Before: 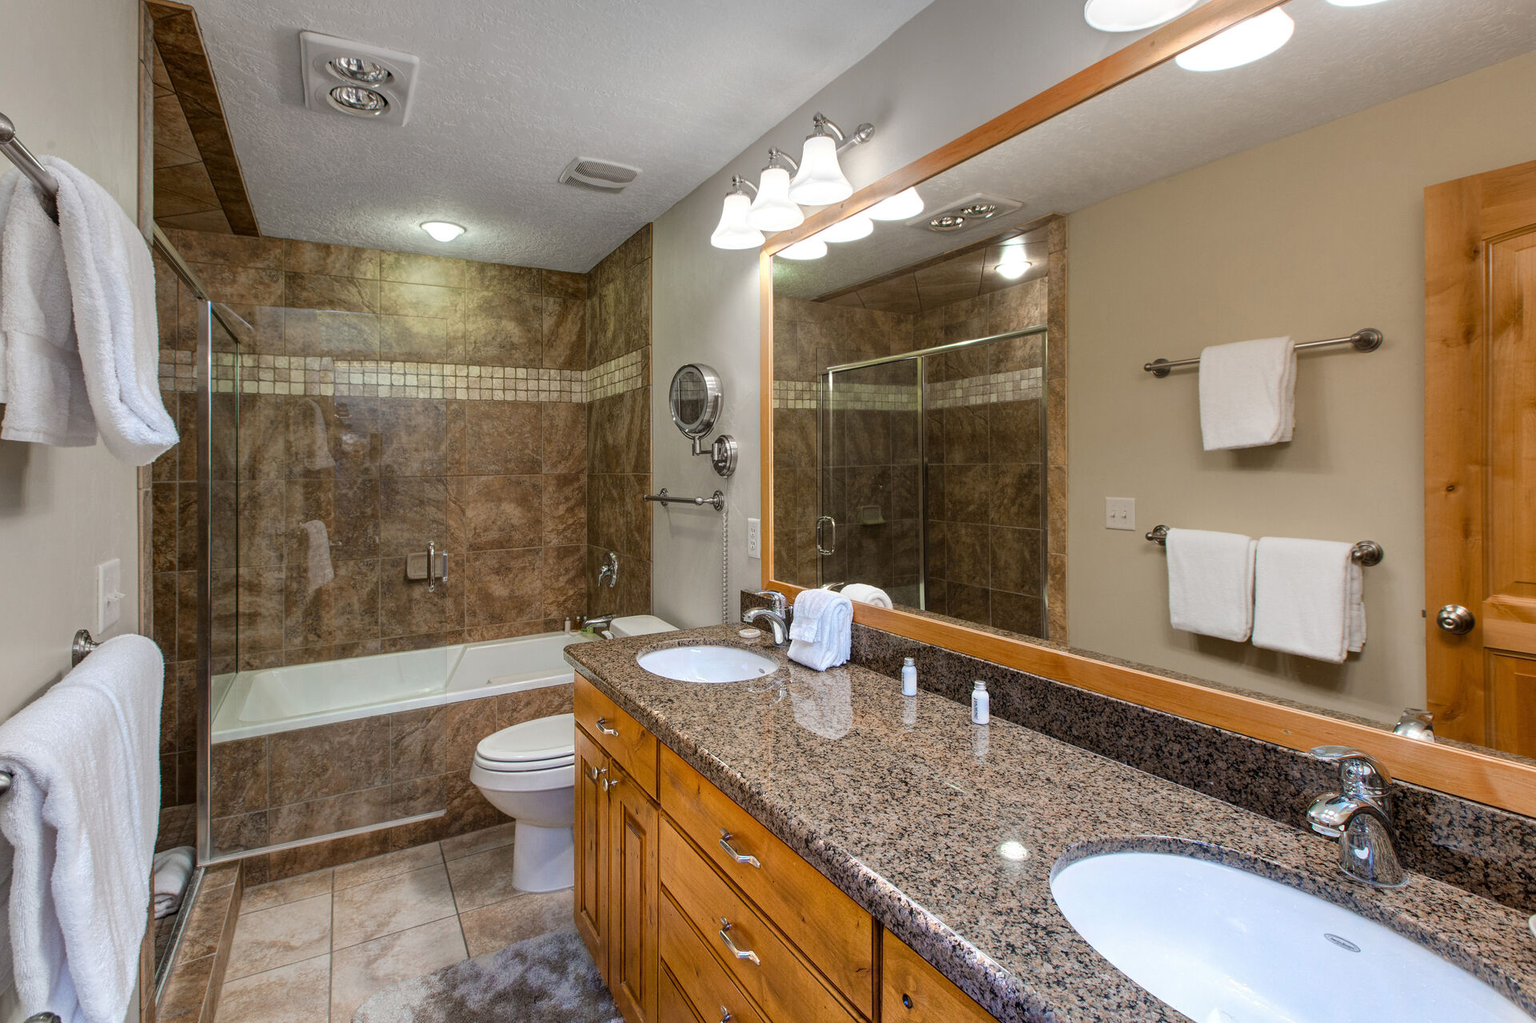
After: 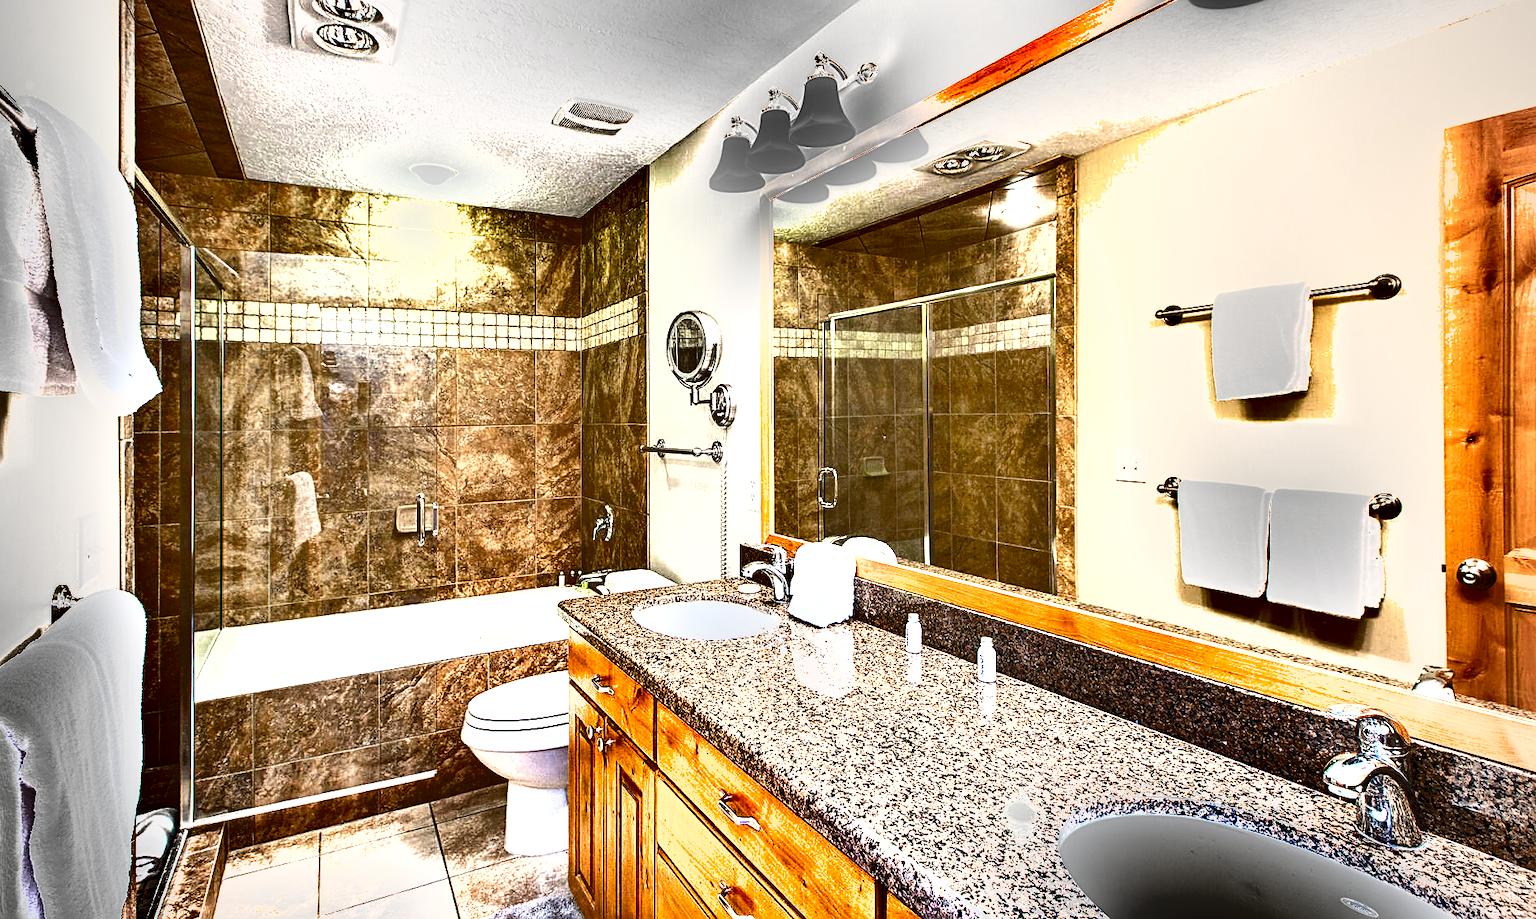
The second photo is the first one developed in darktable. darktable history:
tone equalizer: on, module defaults
crop: left 1.507%, top 6.147%, right 1.379%, bottom 6.637%
exposure: exposure 2.207 EV, compensate highlight preservation false
shadows and highlights: shadows 60, highlights -60.23, soften with gaussian
vignetting: fall-off radius 60.92%
color balance rgb: perceptual saturation grading › global saturation 20%, perceptual saturation grading › highlights -25%, perceptual saturation grading › shadows 50%
sharpen: on, module defaults
